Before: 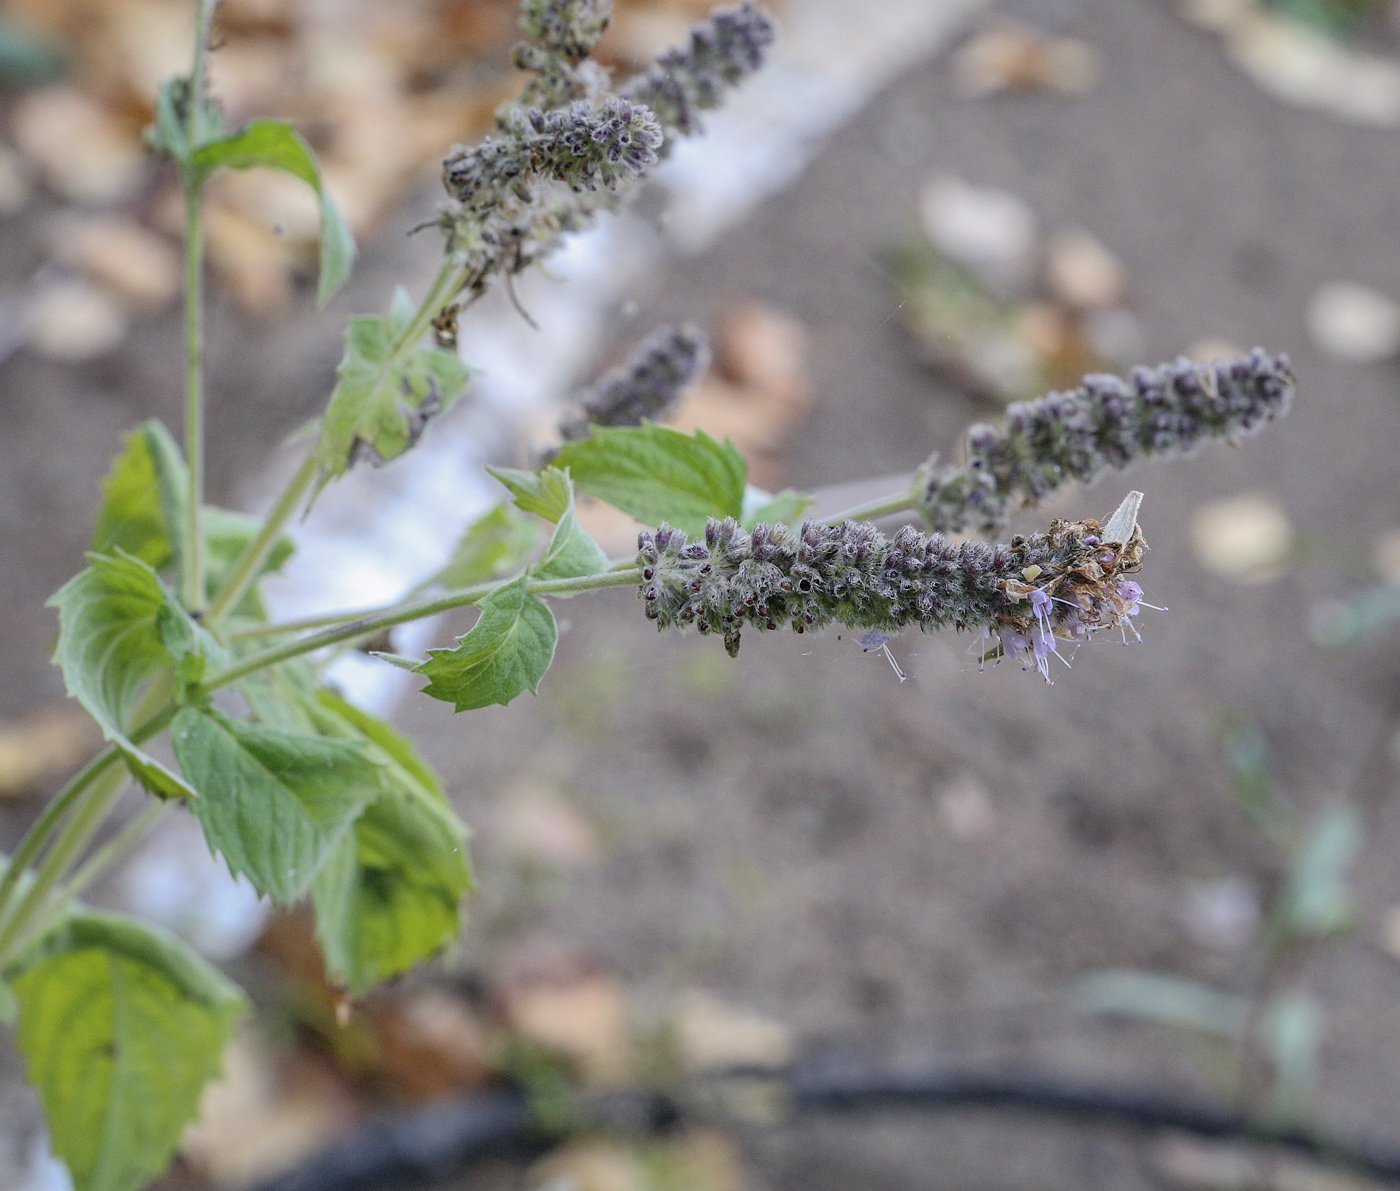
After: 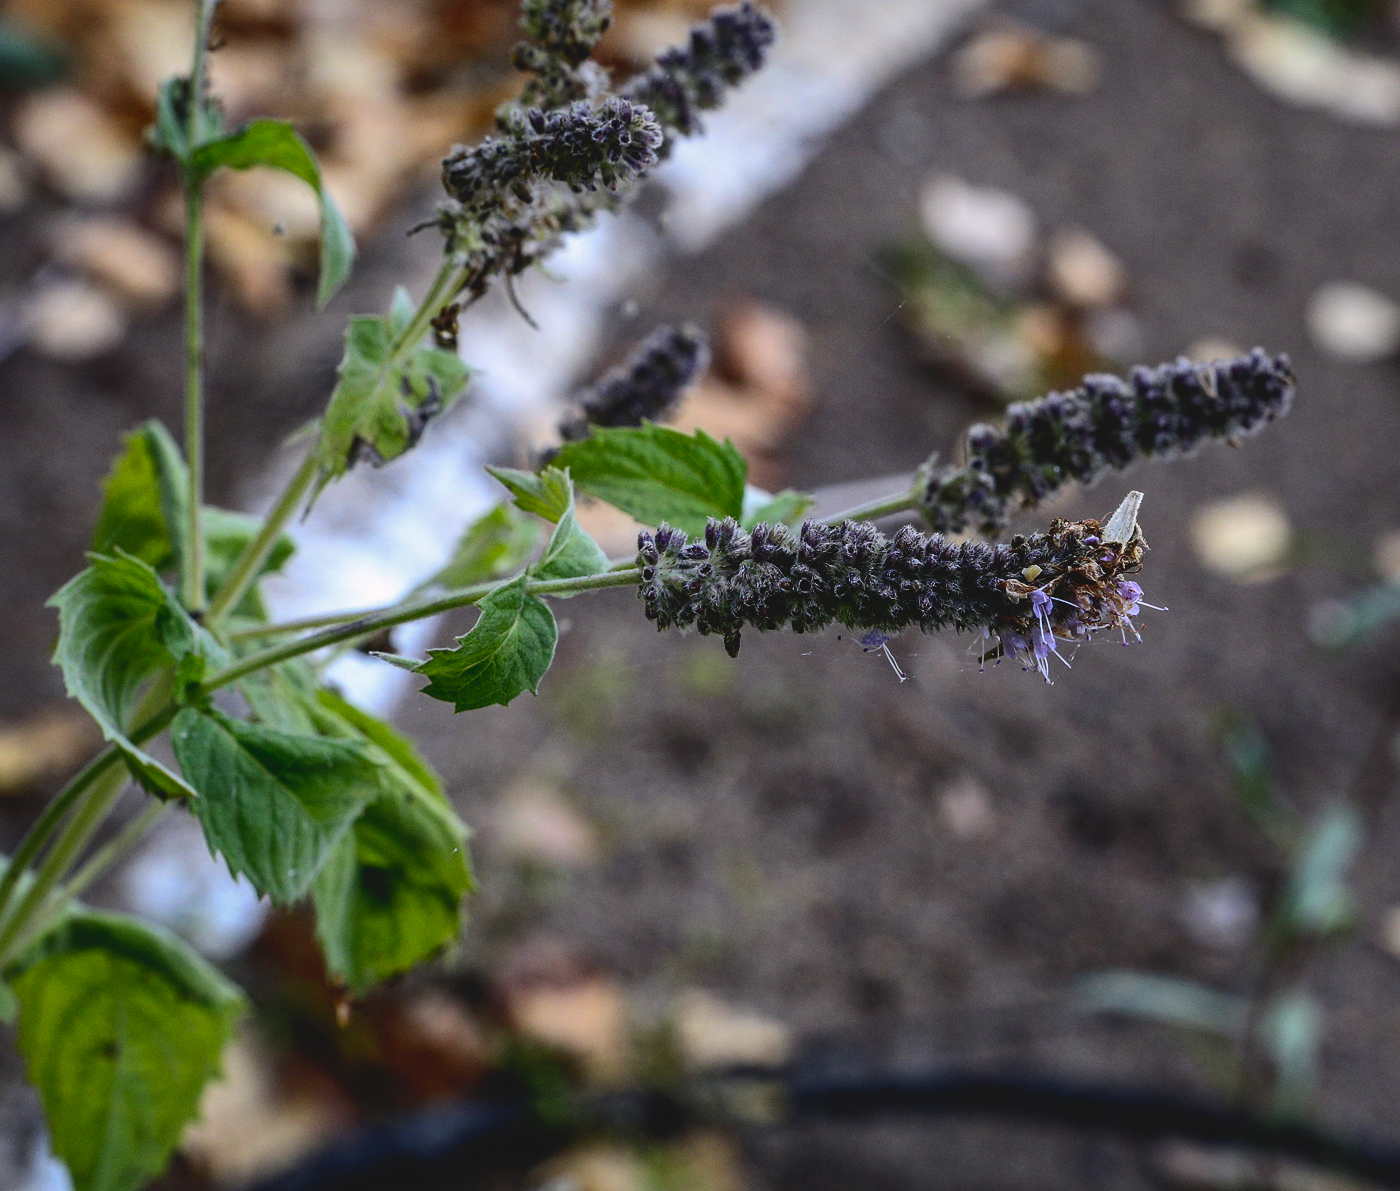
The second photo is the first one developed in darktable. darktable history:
contrast brightness saturation: contrast 0.2, brightness -0.11, saturation 0.1
base curve: curves: ch0 [(0, 0.02) (0.083, 0.036) (1, 1)], preserve colors none
